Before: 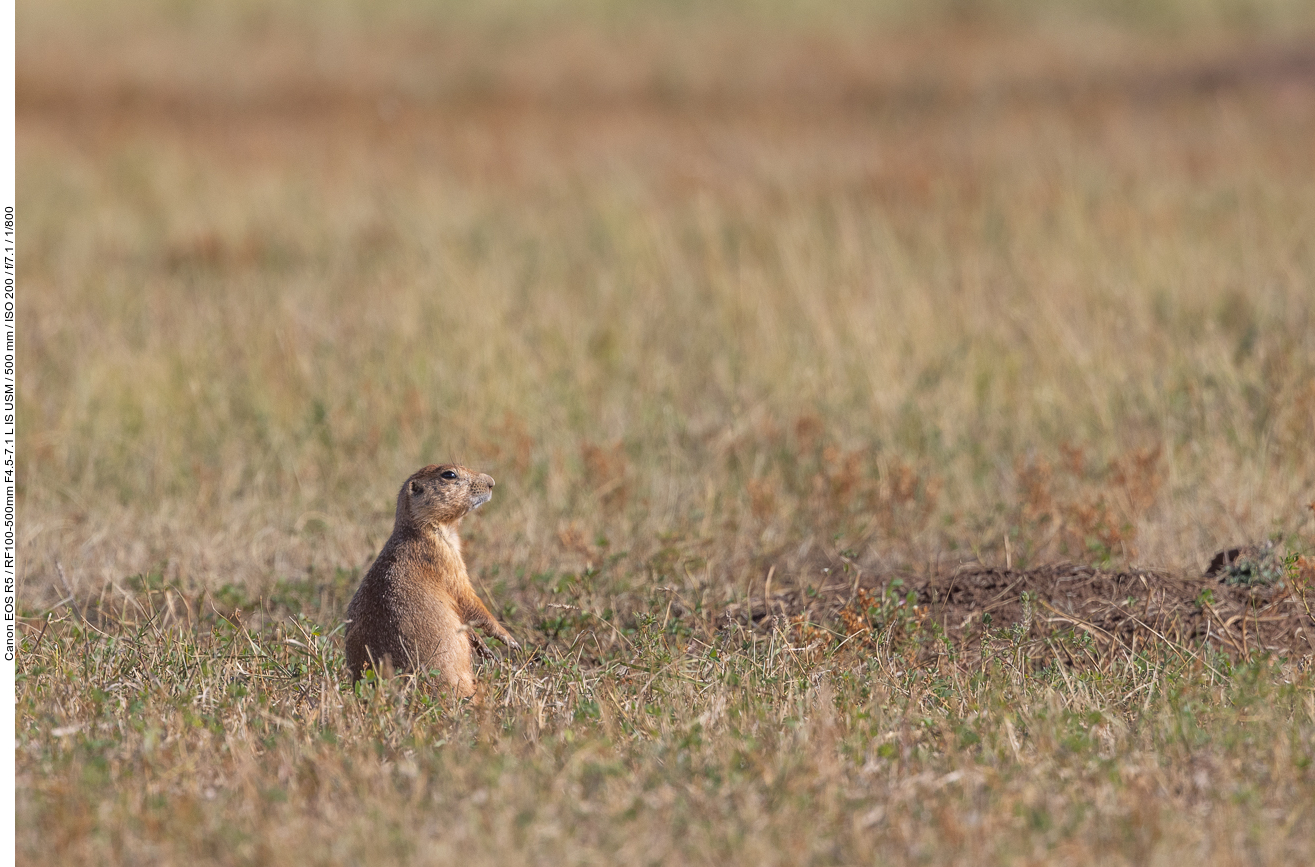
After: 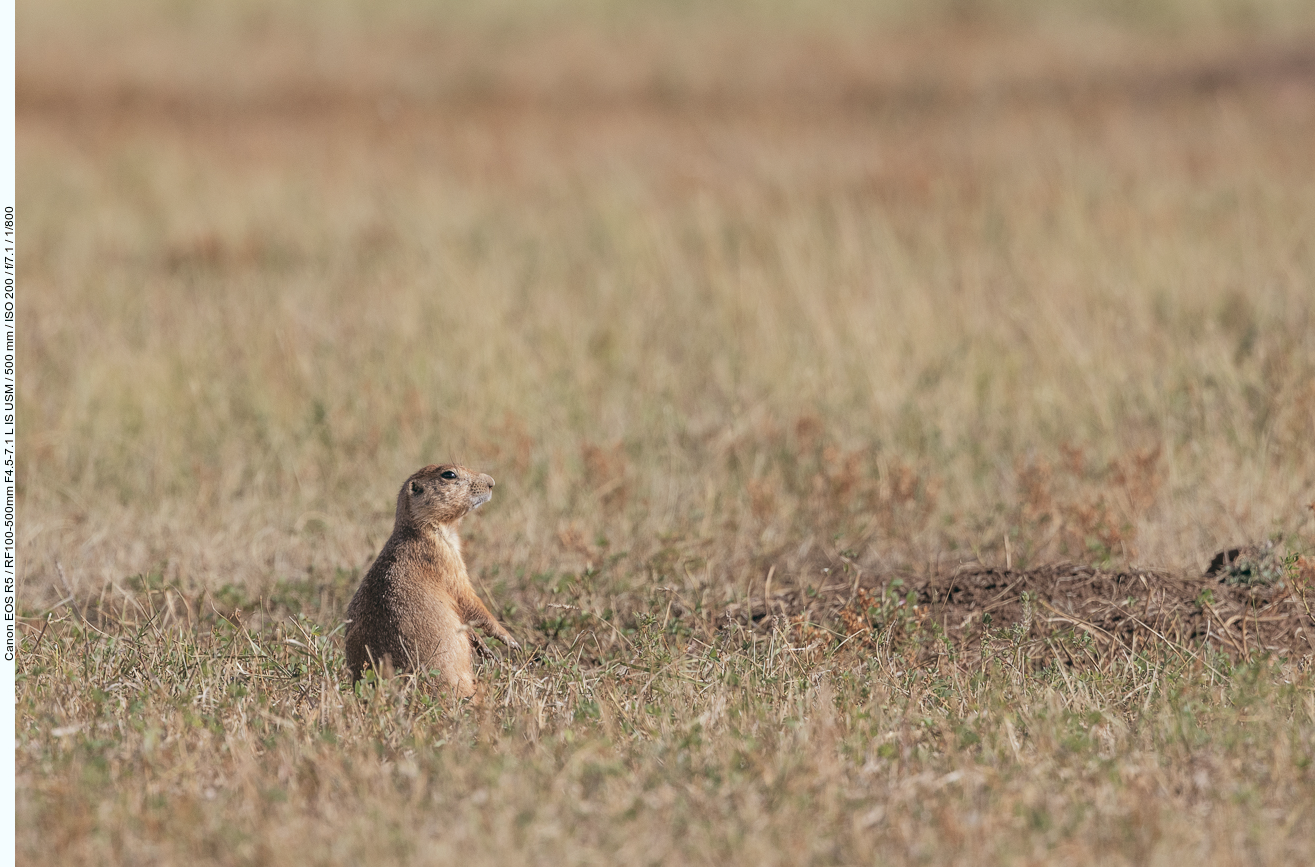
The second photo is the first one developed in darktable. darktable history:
base curve: curves: ch0 [(0, 0) (0.262, 0.32) (0.722, 0.705) (1, 1)]
color balance: lift [1, 0.994, 1.002, 1.006], gamma [0.957, 1.081, 1.016, 0.919], gain [0.97, 0.972, 1.01, 1.028], input saturation 91.06%, output saturation 79.8%
